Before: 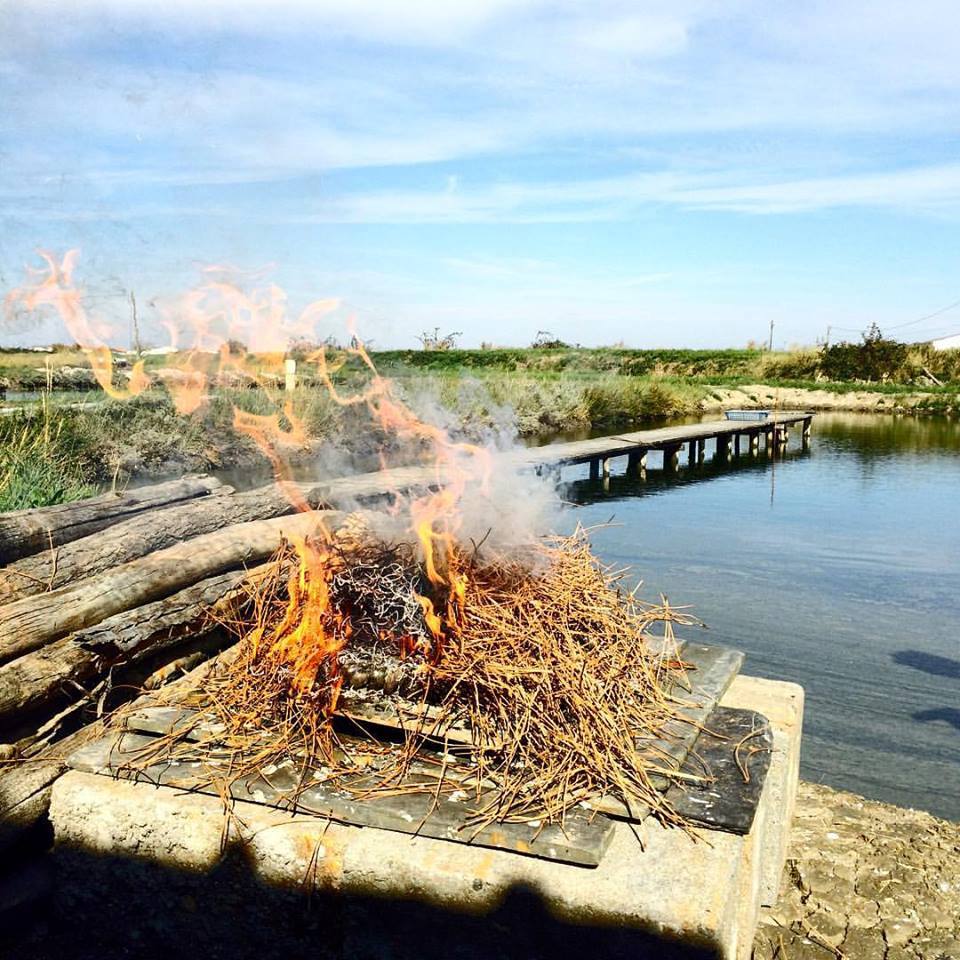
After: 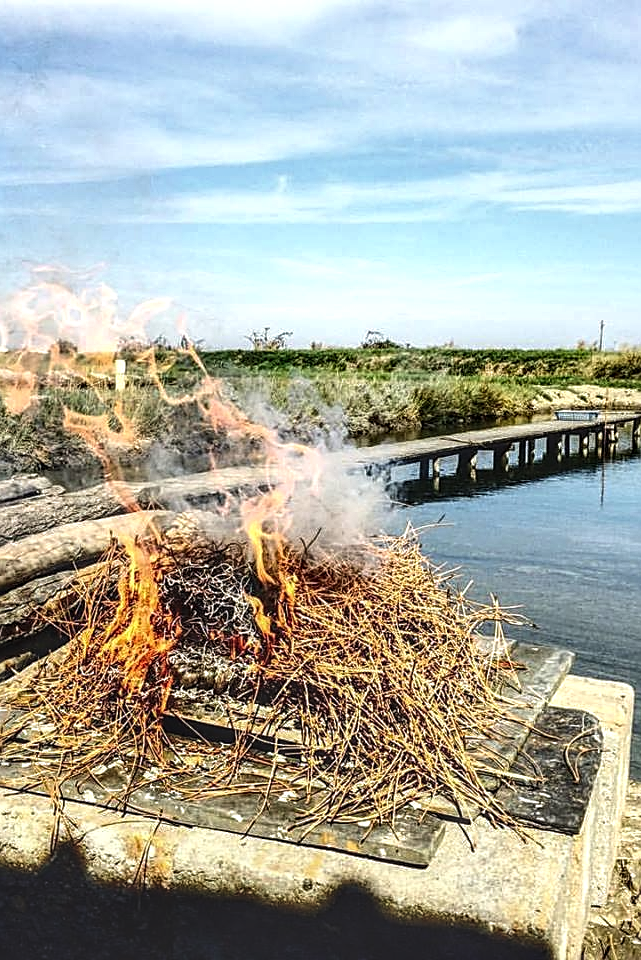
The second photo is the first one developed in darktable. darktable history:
crop and rotate: left 17.732%, right 15.423%
exposure: black level correction -0.015, compensate highlight preservation false
local contrast: highlights 12%, shadows 38%, detail 183%, midtone range 0.471
sharpen: on, module defaults
